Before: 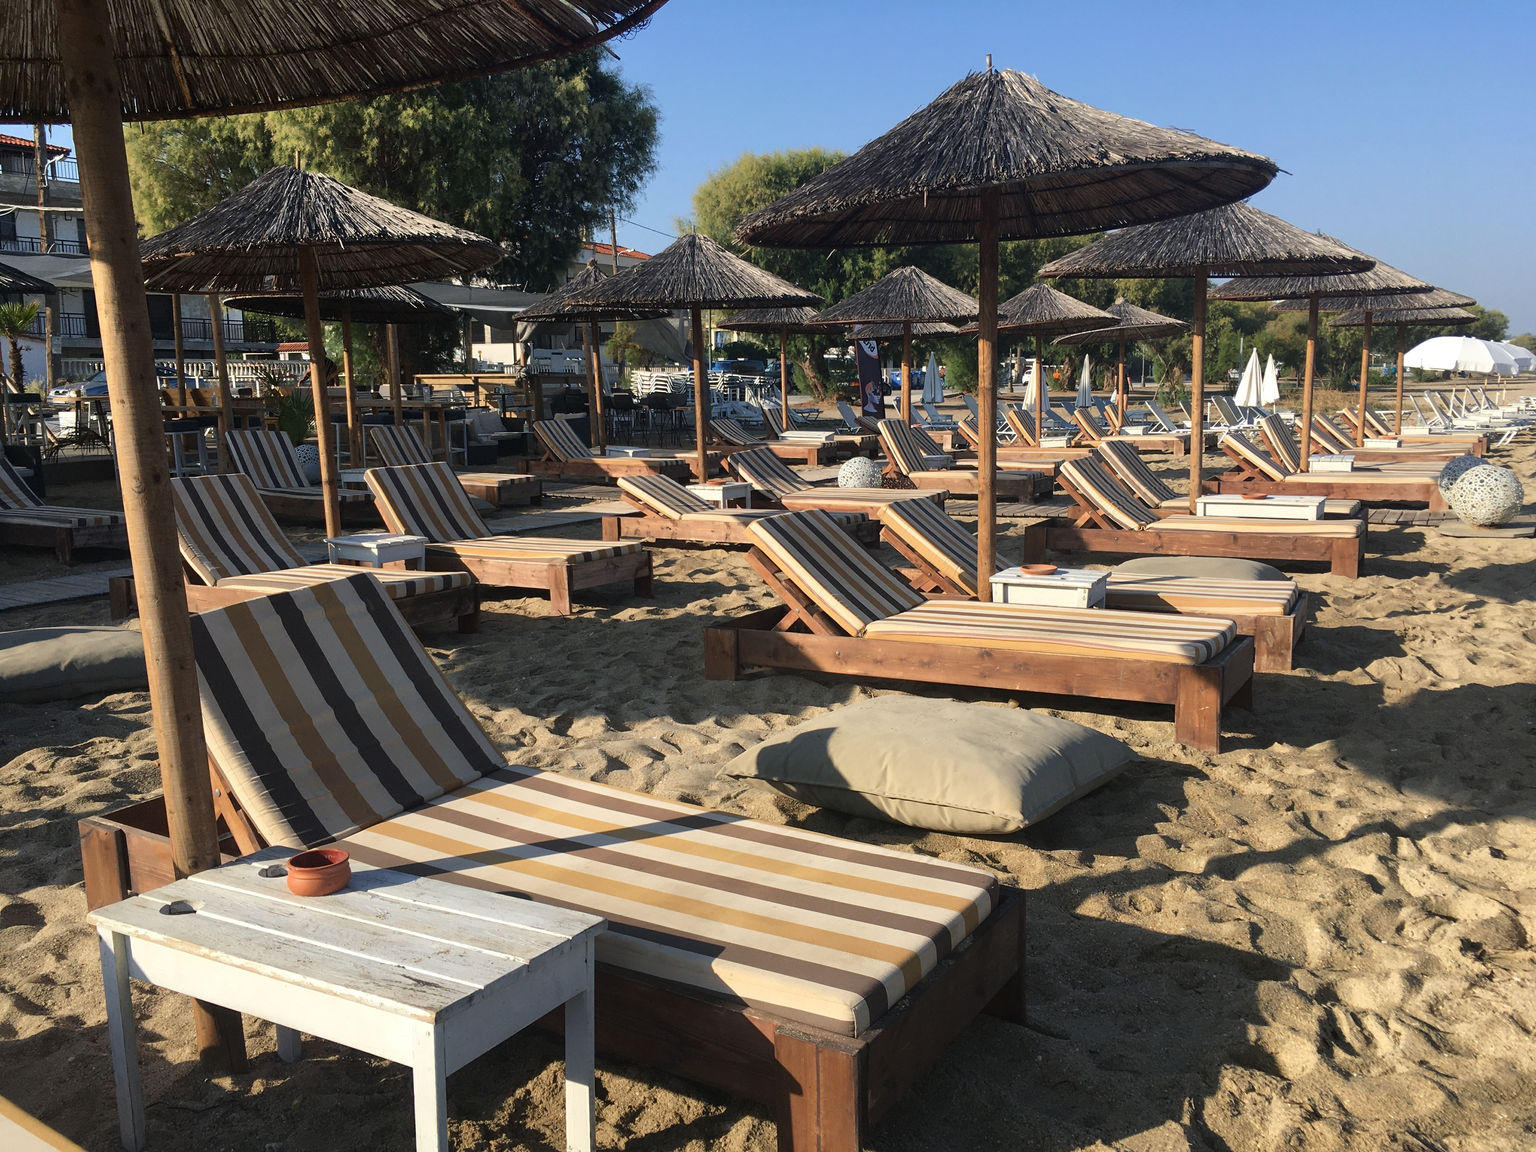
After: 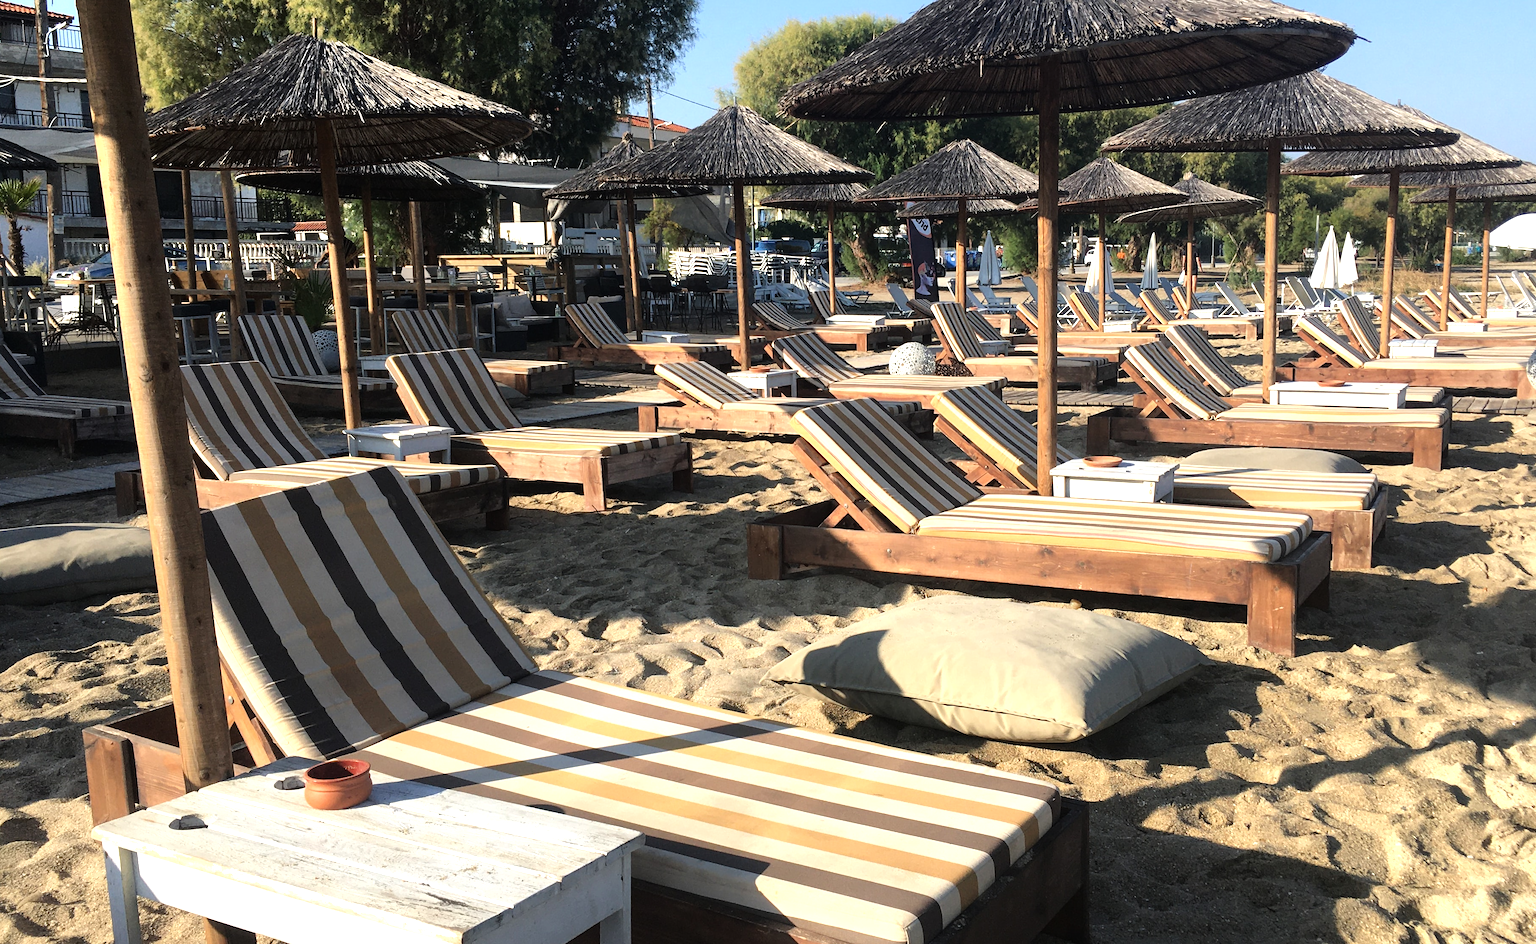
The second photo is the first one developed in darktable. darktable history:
crop and rotate: angle 0.078°, top 11.663%, right 5.68%, bottom 11.017%
tone equalizer: -8 EV -0.711 EV, -7 EV -0.731 EV, -6 EV -0.565 EV, -5 EV -0.371 EV, -3 EV 0.39 EV, -2 EV 0.6 EV, -1 EV 0.678 EV, +0 EV 0.724 EV
